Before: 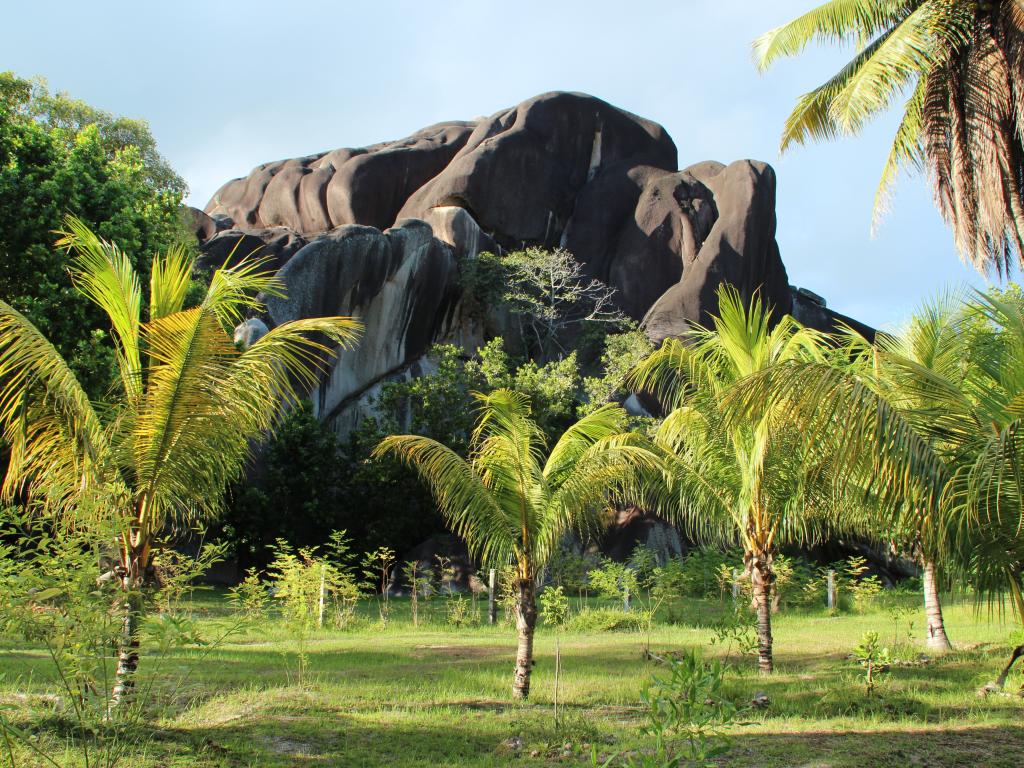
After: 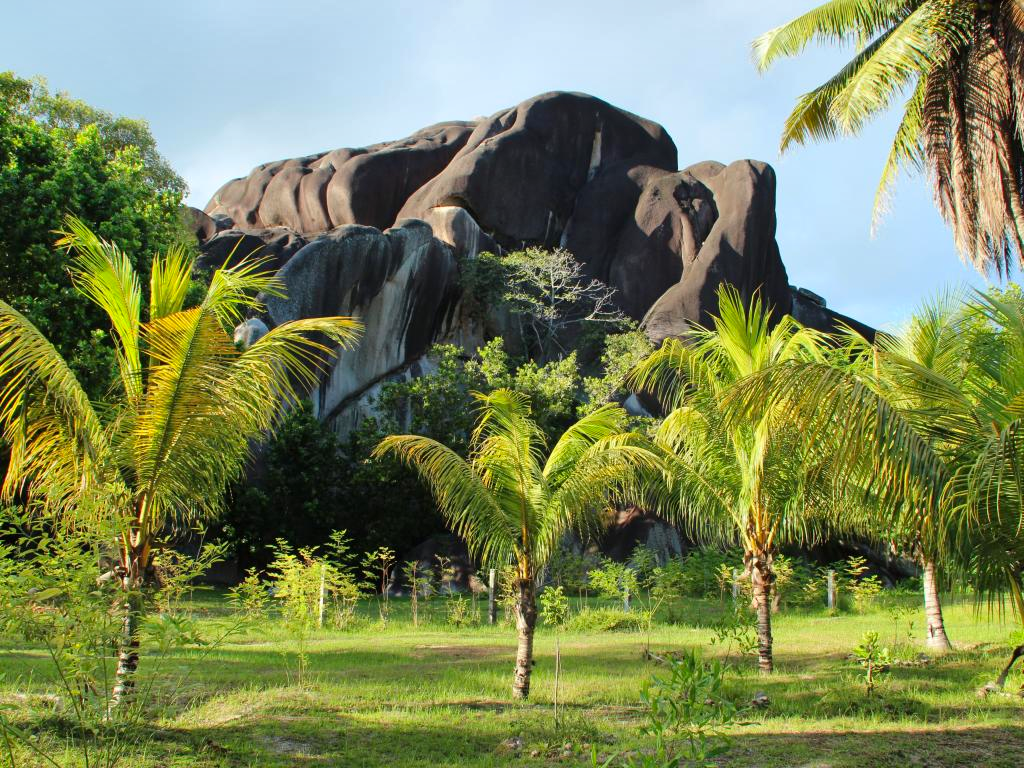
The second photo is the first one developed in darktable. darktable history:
contrast brightness saturation: contrast 0.037, saturation 0.151
shadows and highlights: highlights color adjustment 0.533%, soften with gaussian
